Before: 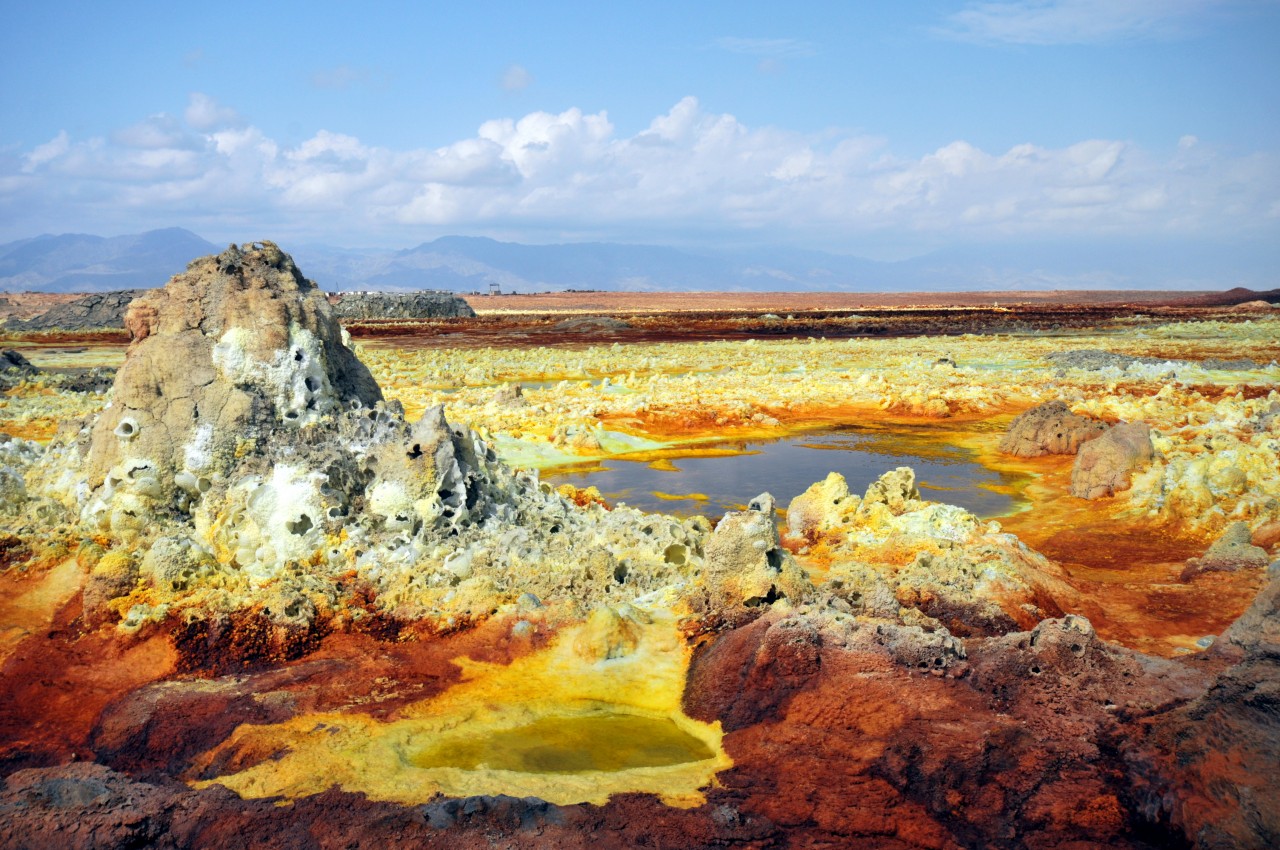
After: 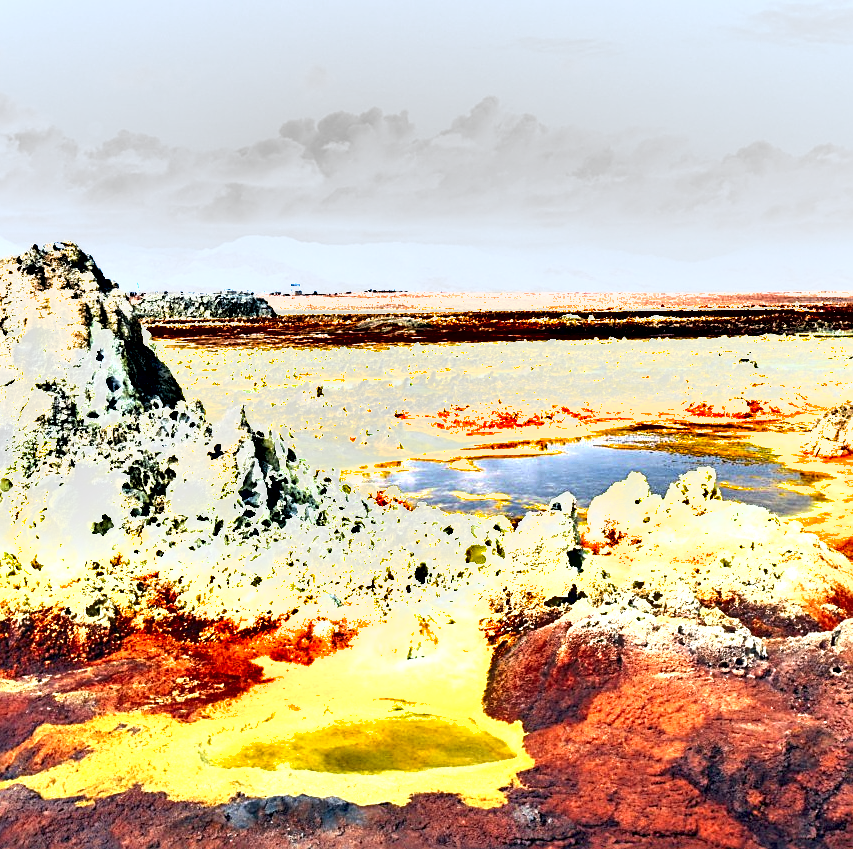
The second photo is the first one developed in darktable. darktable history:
shadows and highlights: low approximation 0.01, soften with gaussian
exposure: black level correction 0, exposure 1.741 EV, compensate exposure bias true, compensate highlight preservation false
crop and rotate: left 15.581%, right 17.768%
sharpen: on, module defaults
